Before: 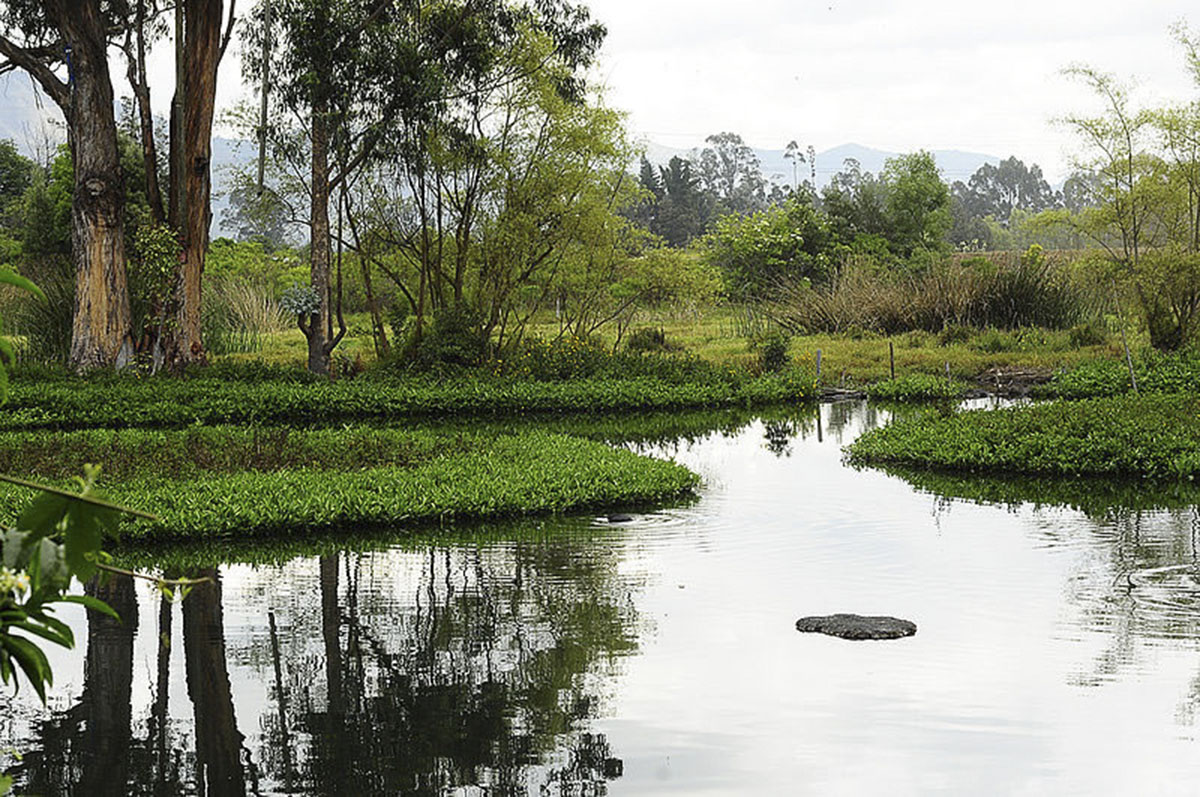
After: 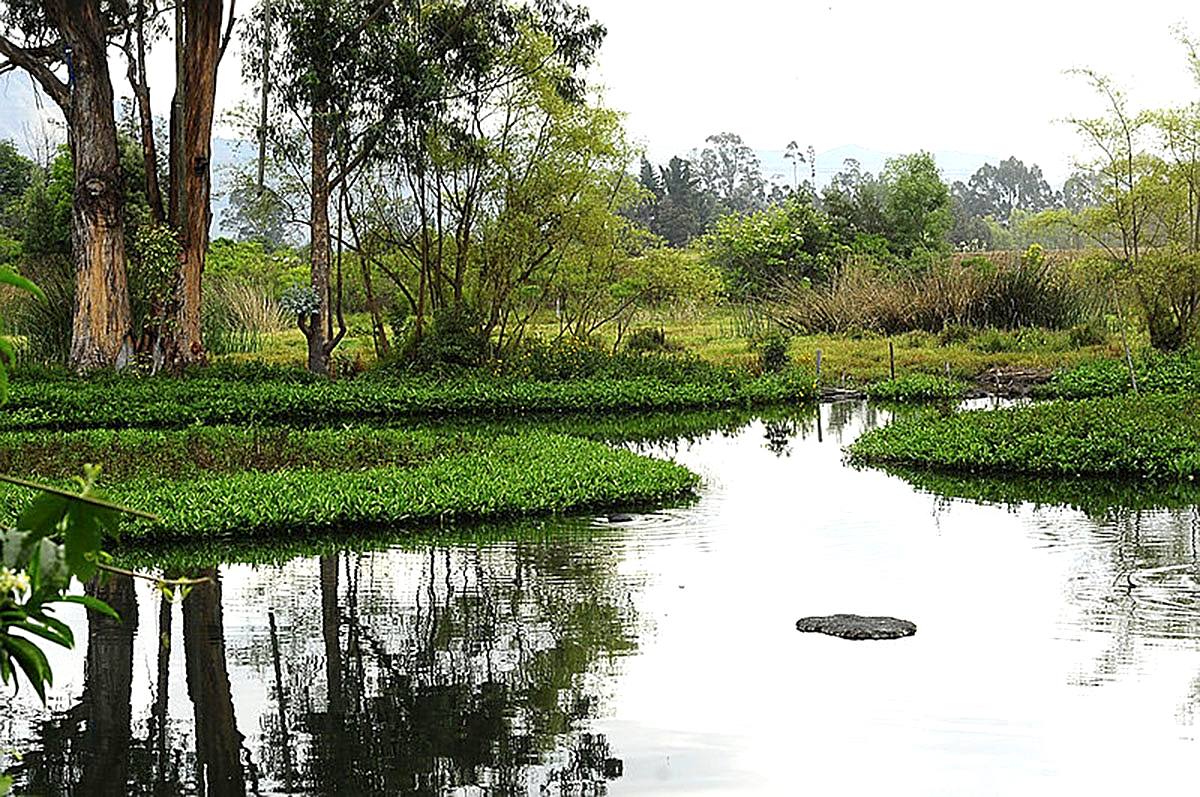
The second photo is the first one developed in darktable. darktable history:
exposure: exposure 0.3 EV, compensate highlight preservation false
sharpen: on, module defaults
